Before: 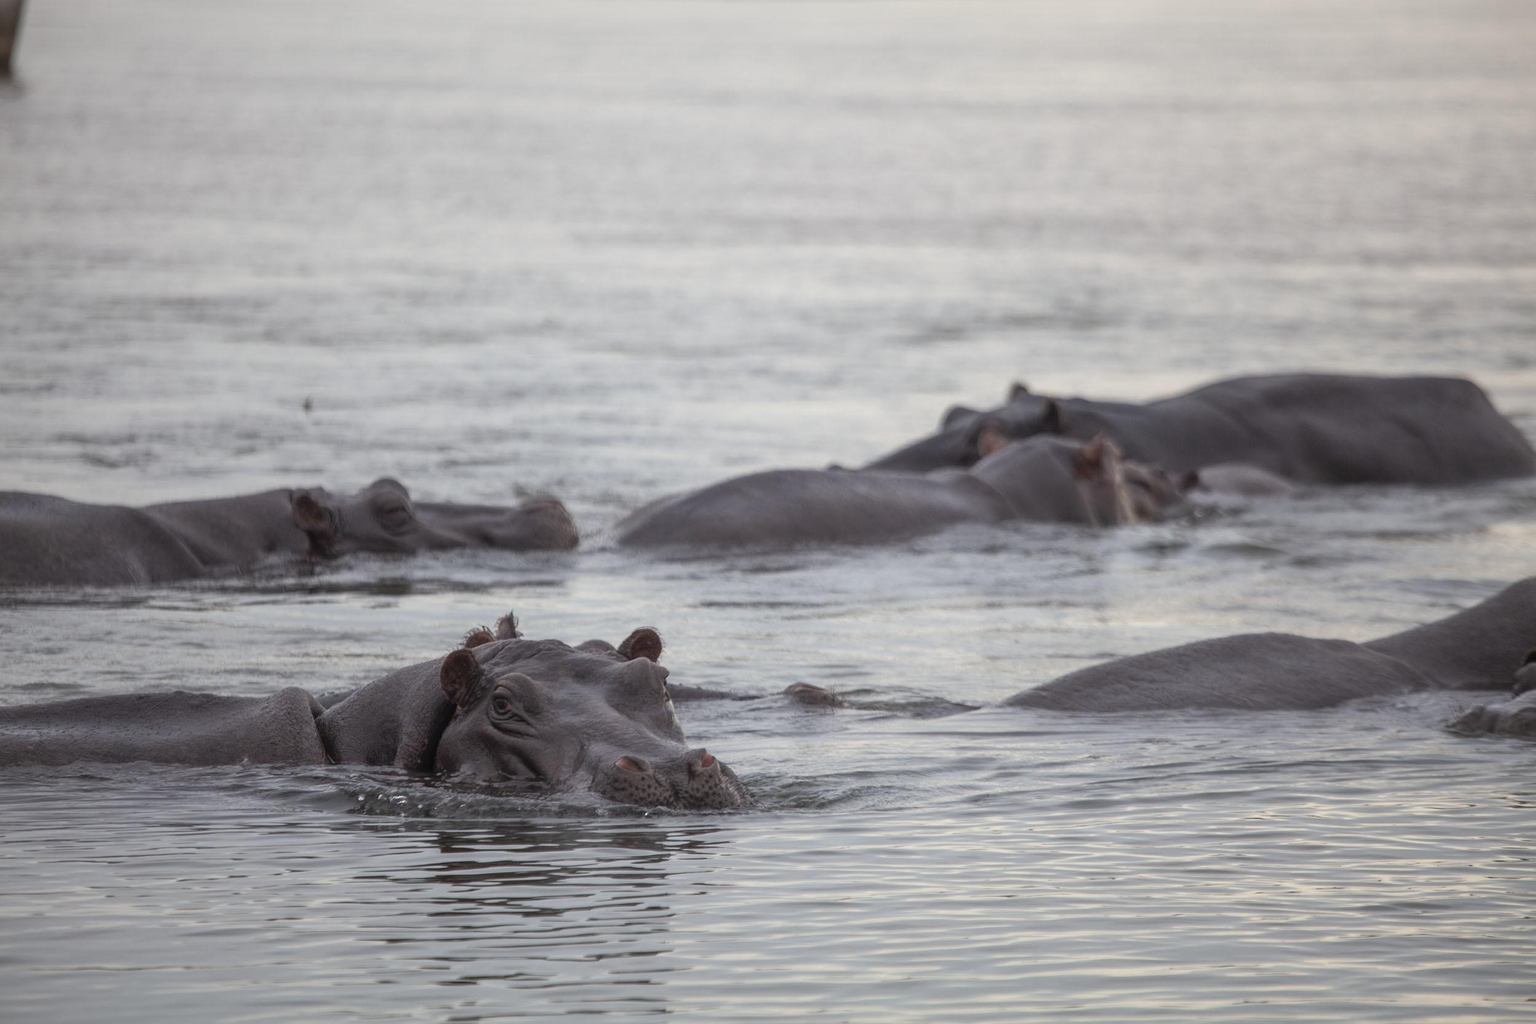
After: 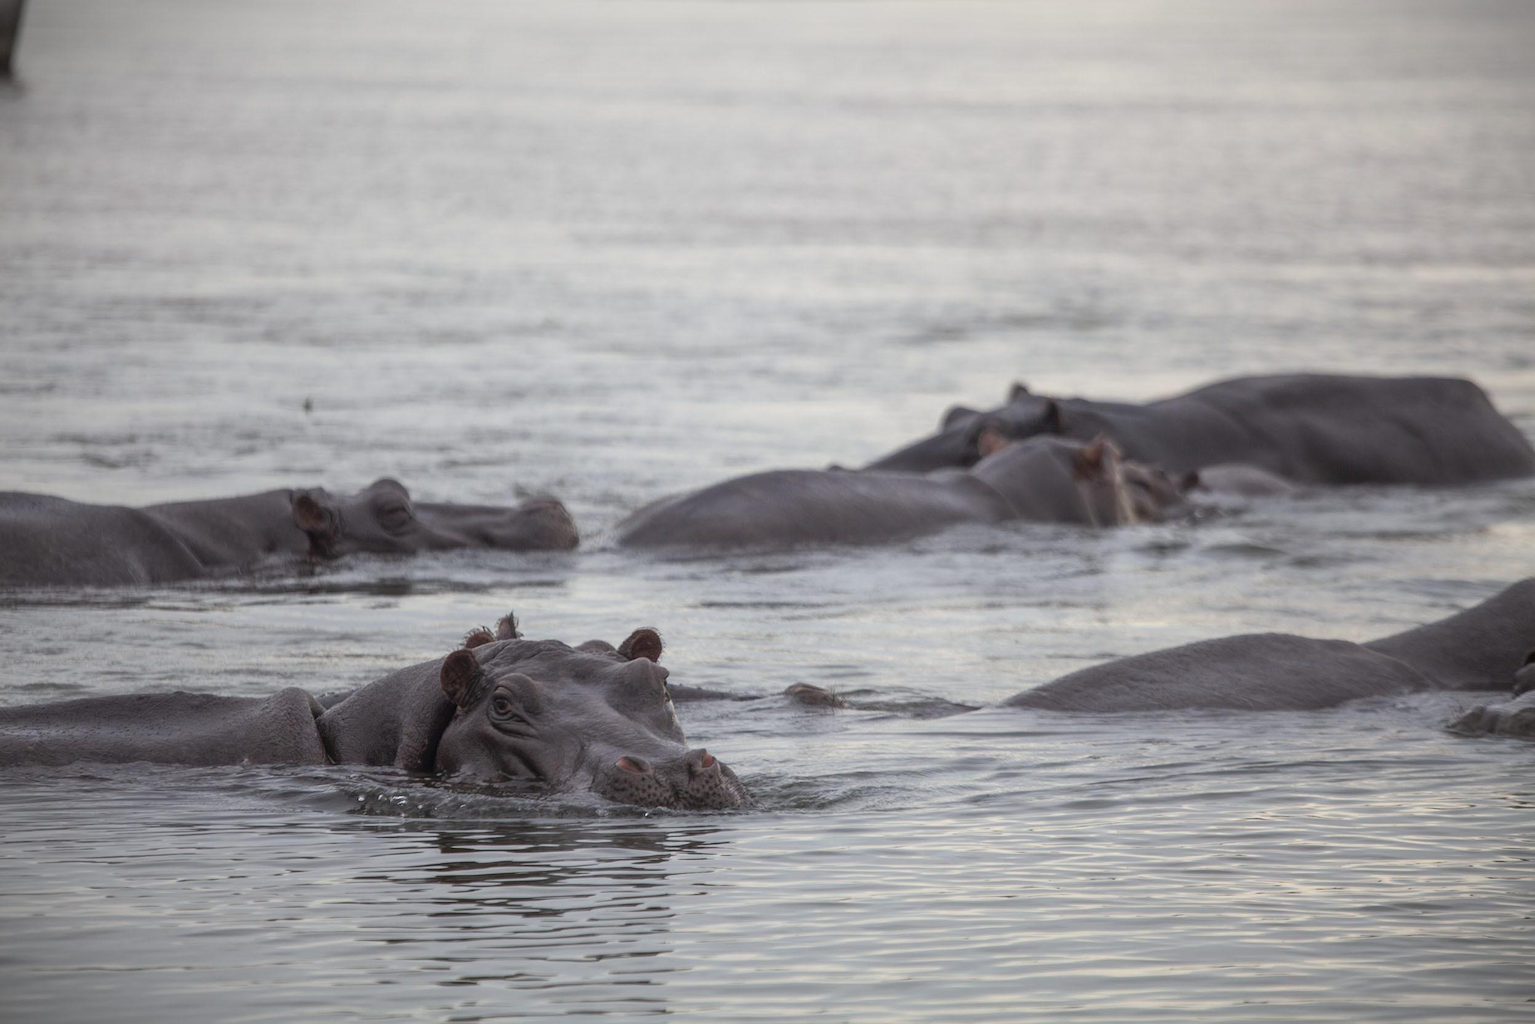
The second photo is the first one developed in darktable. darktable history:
vignetting: fall-off start 100.56%, brightness -0.448, saturation -0.691, width/height ratio 1.322, dithering 8-bit output
